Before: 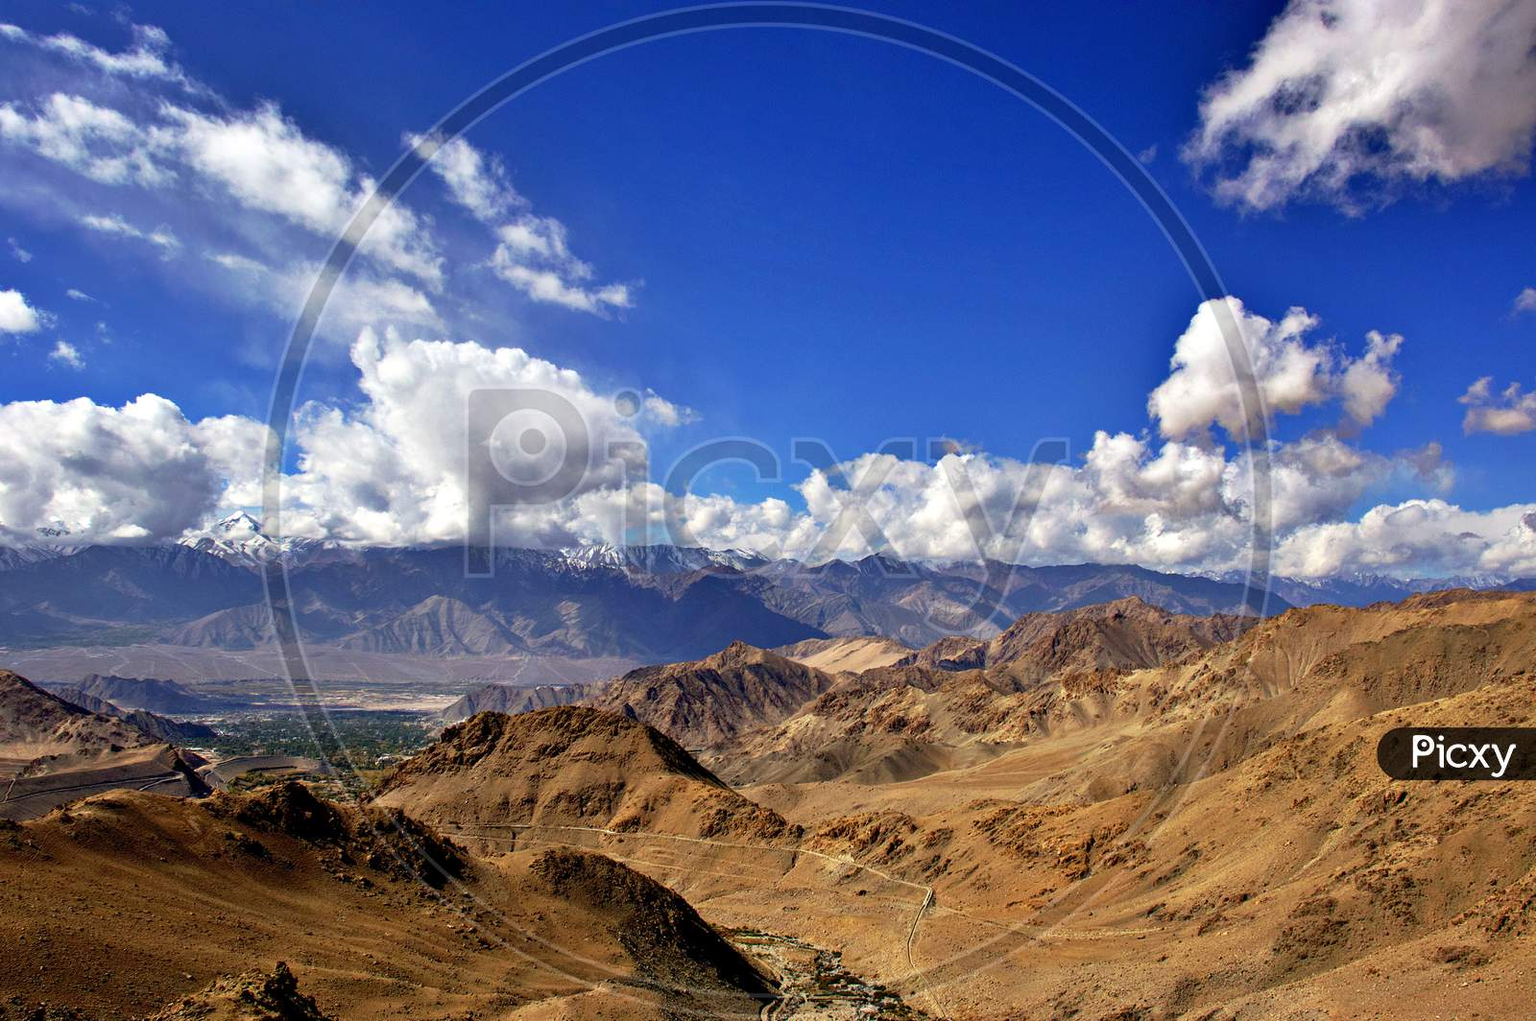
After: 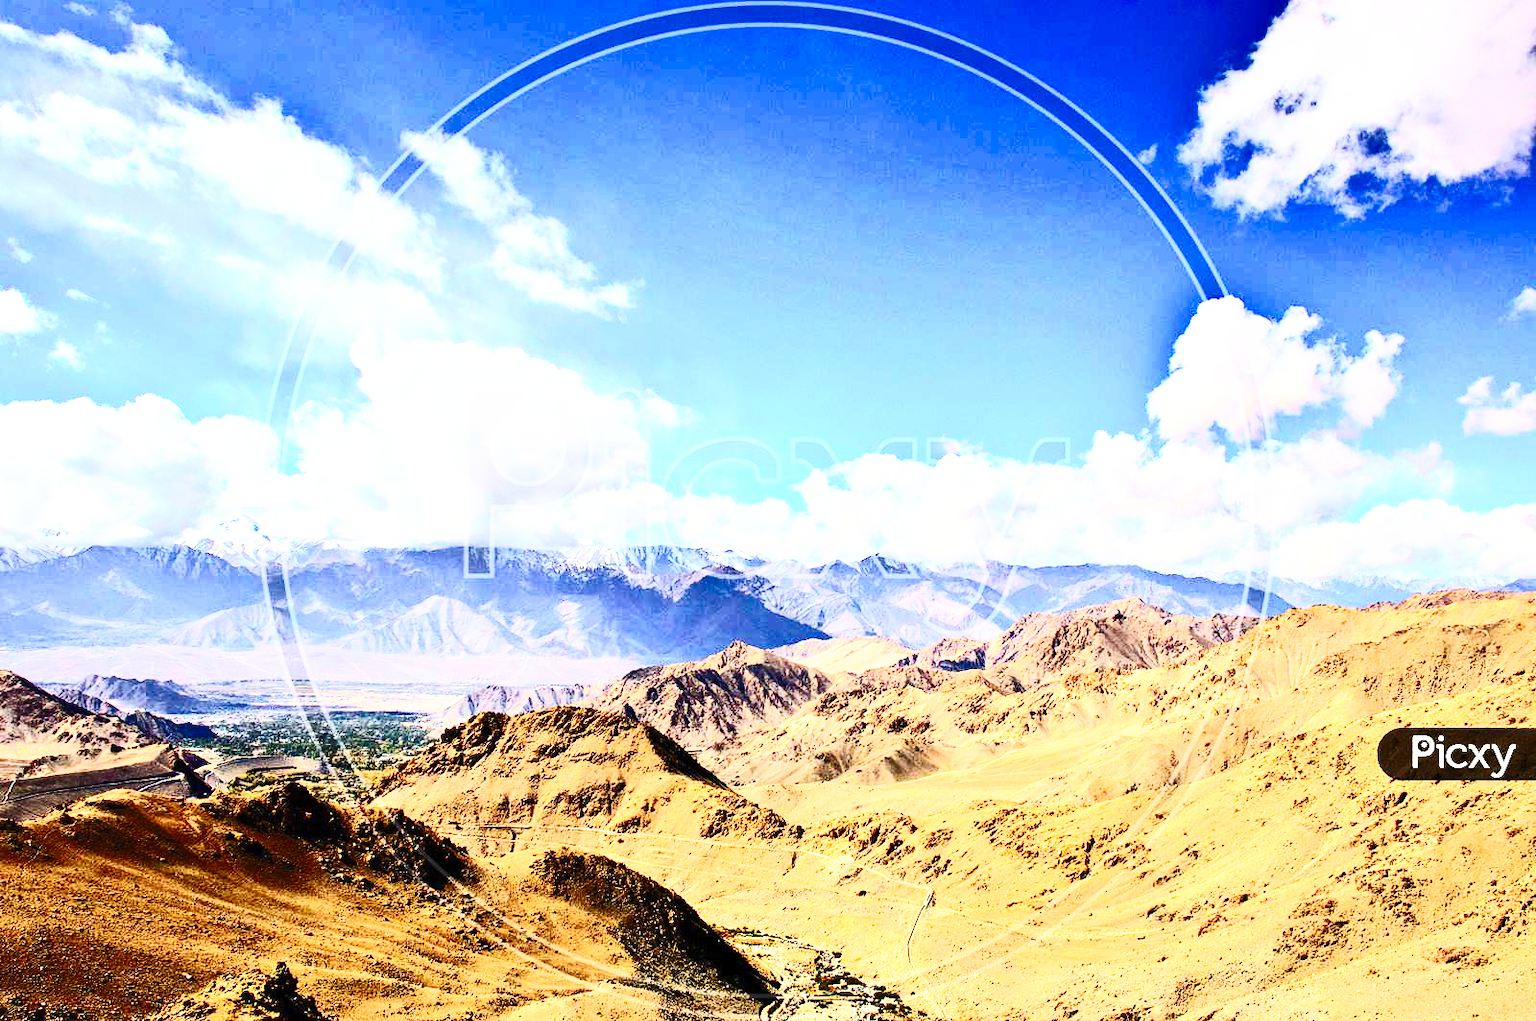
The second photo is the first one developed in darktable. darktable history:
contrast brightness saturation: contrast 0.62, brightness 0.34, saturation 0.14
exposure: exposure 0.6 EV, compensate highlight preservation false
base curve: curves: ch0 [(0, 0) (0.028, 0.03) (0.121, 0.232) (0.46, 0.748) (0.859, 0.968) (1, 1)], preserve colors none
